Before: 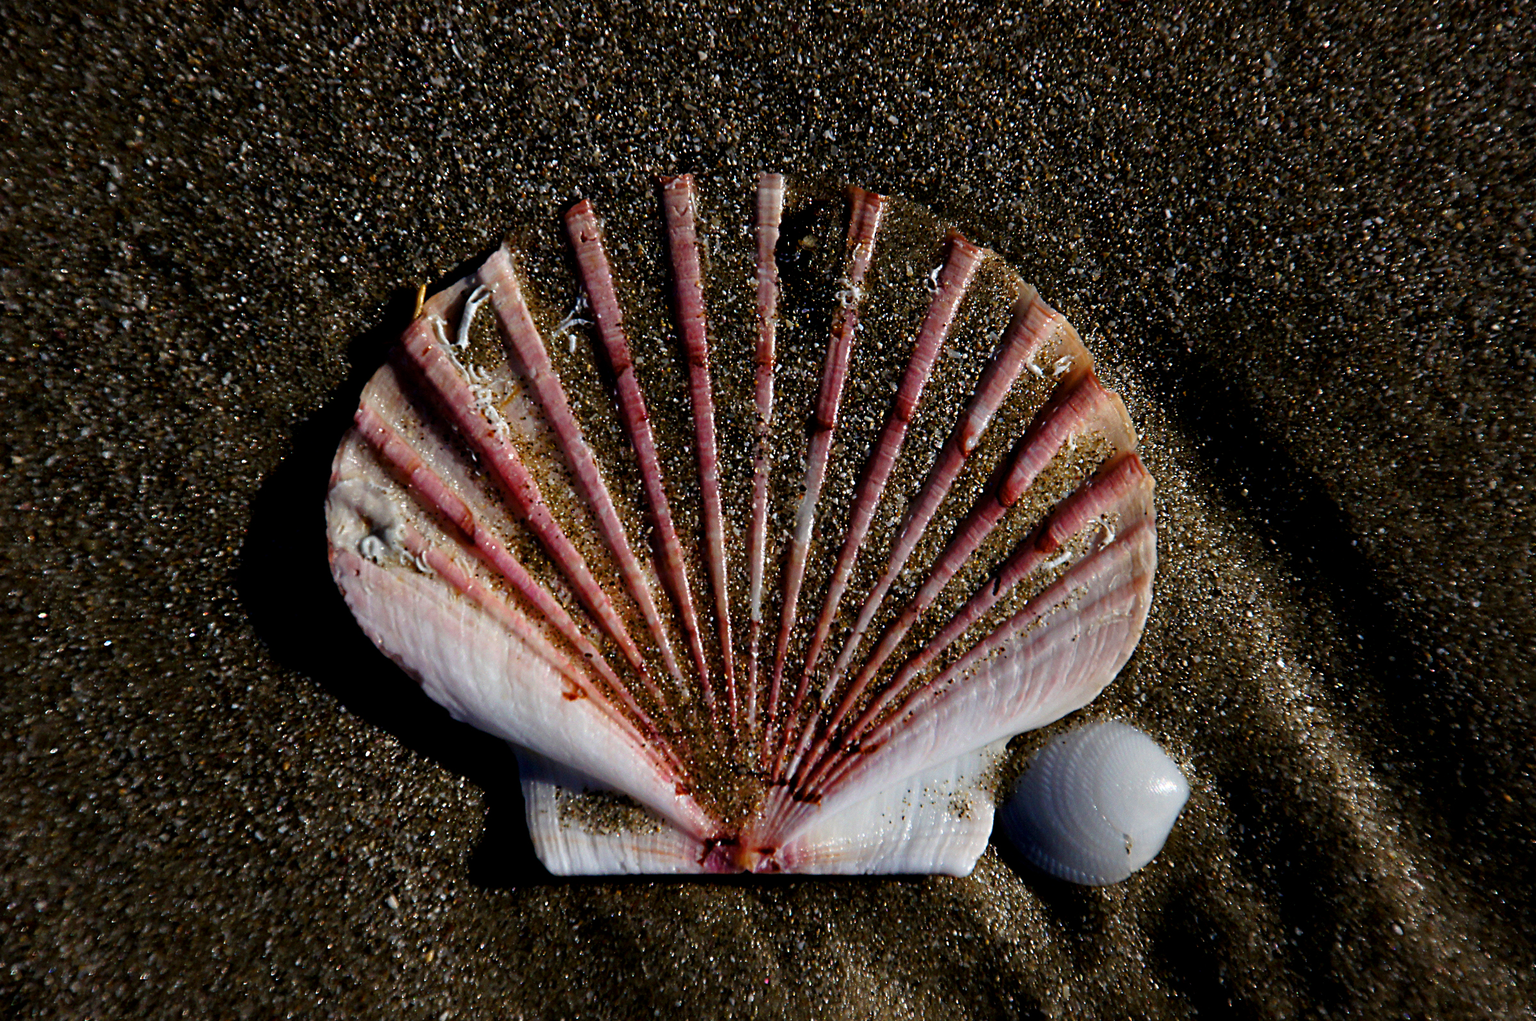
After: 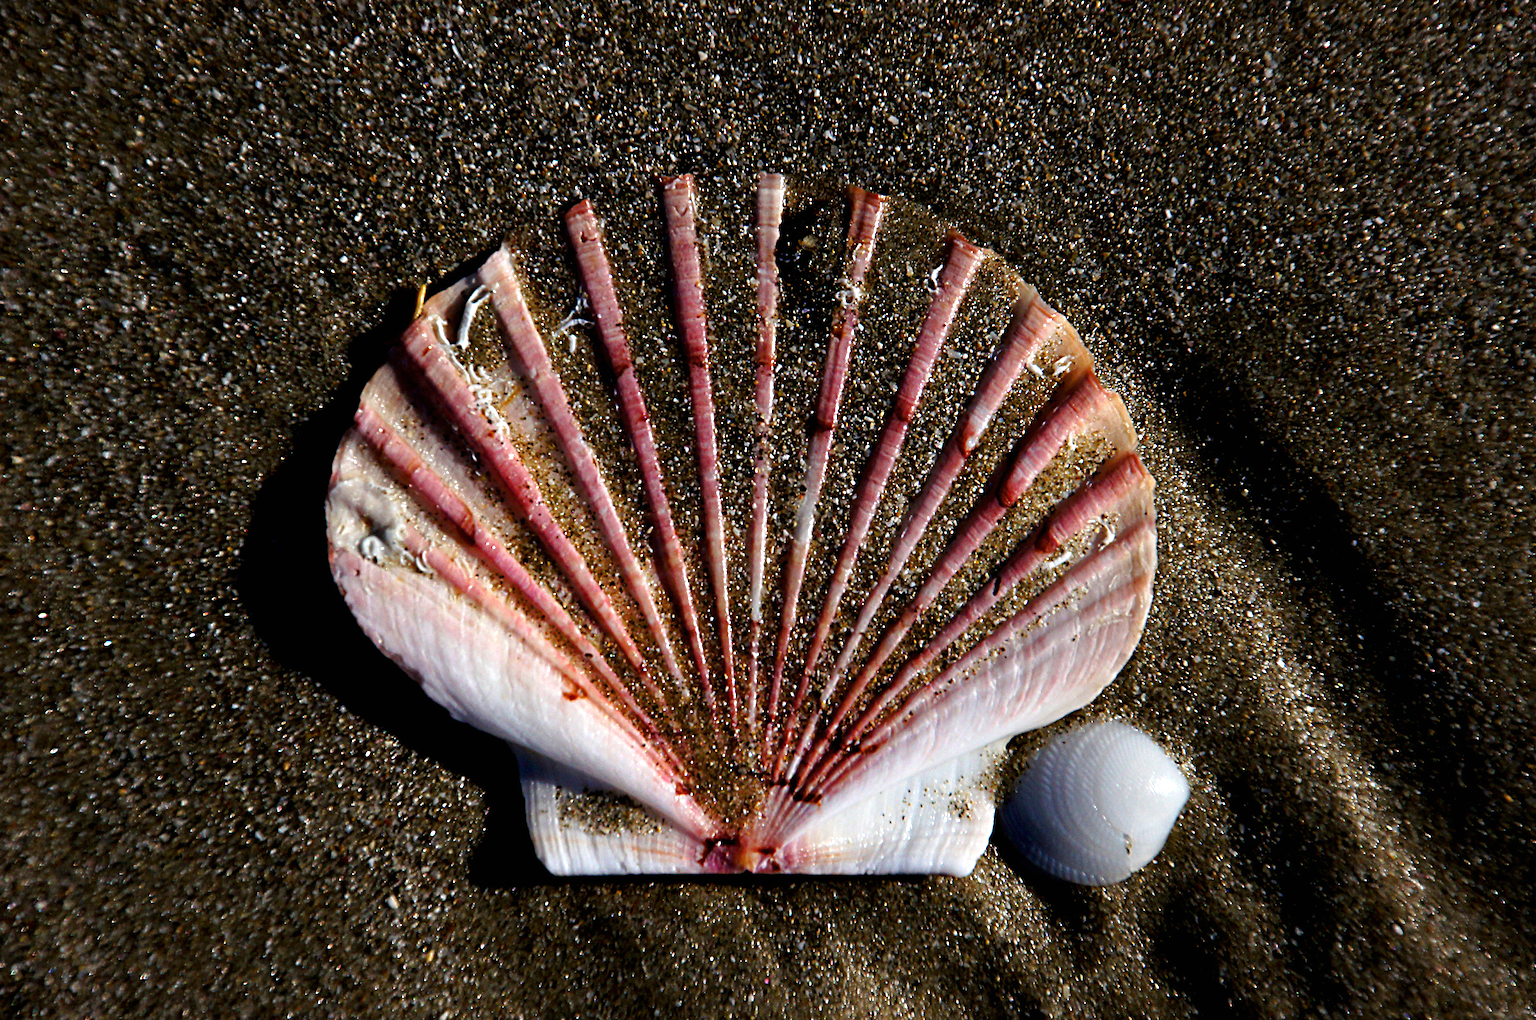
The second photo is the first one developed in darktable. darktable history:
exposure: black level correction 0, exposure 0.597 EV, compensate highlight preservation false
